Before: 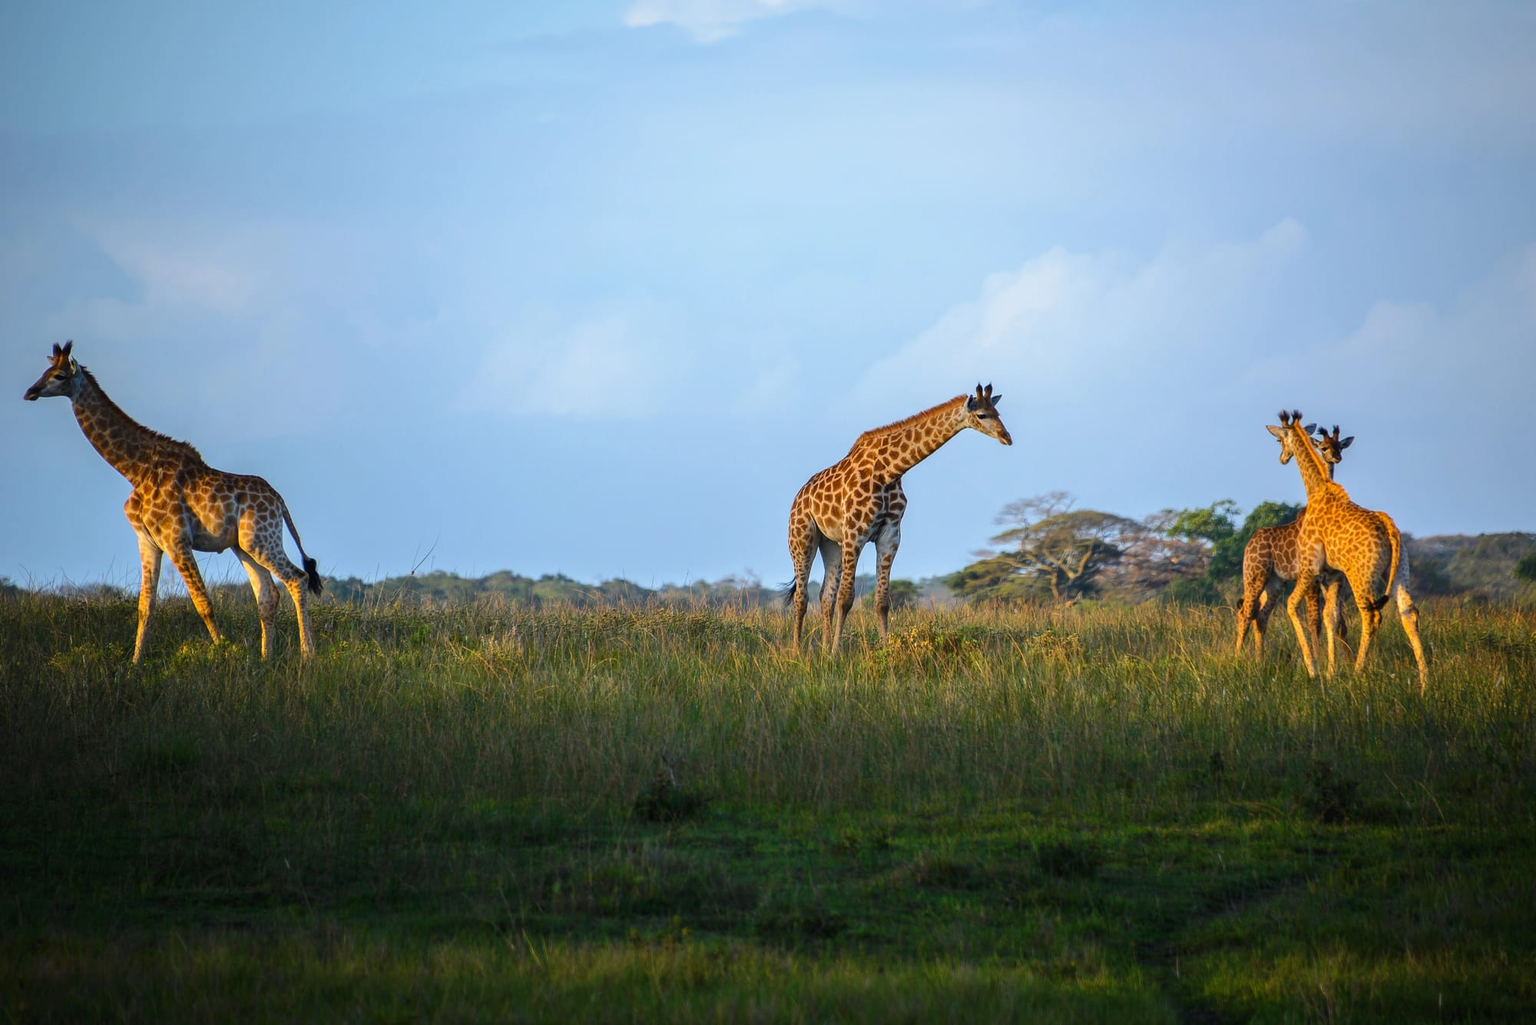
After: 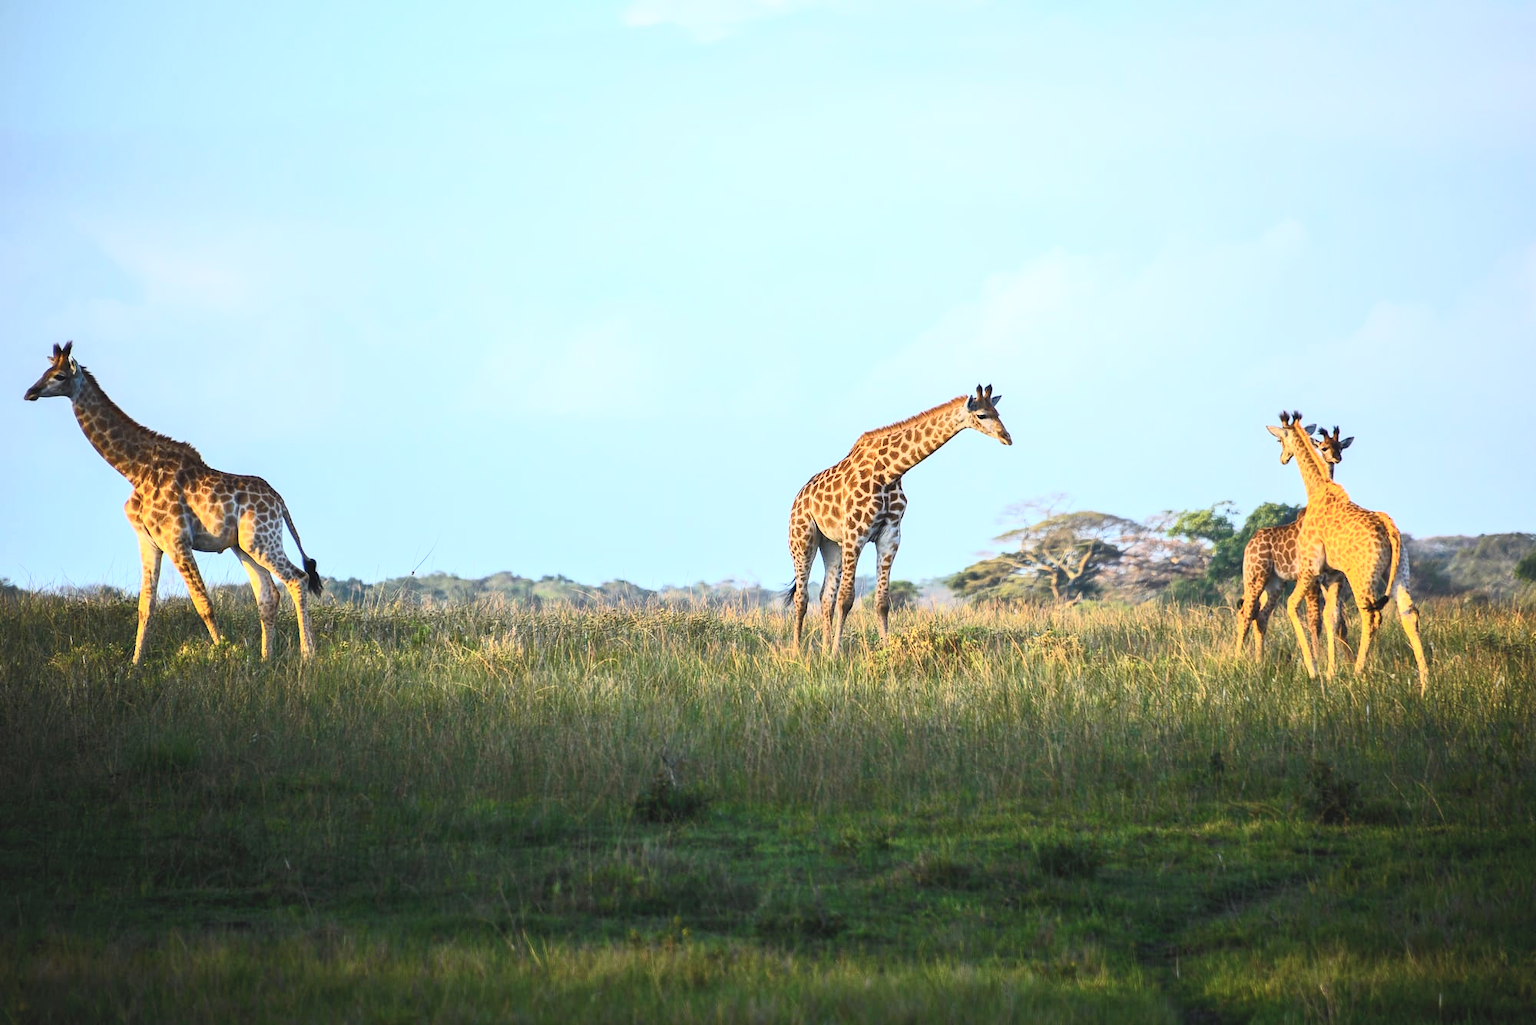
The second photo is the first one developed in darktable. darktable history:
base curve: curves: ch0 [(0, 0) (0.472, 0.508) (1, 1)]
contrast brightness saturation: contrast 0.39, brightness 0.53
